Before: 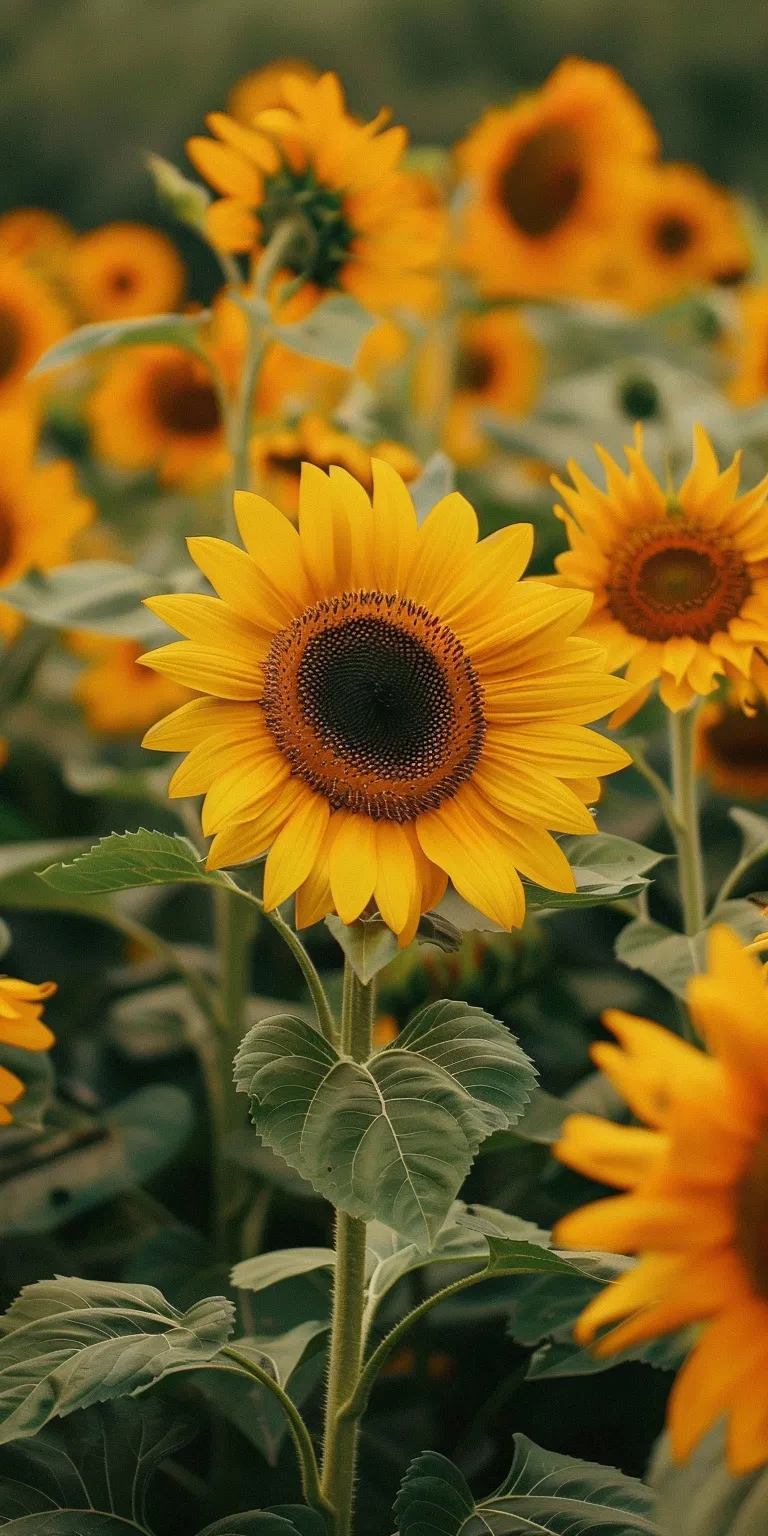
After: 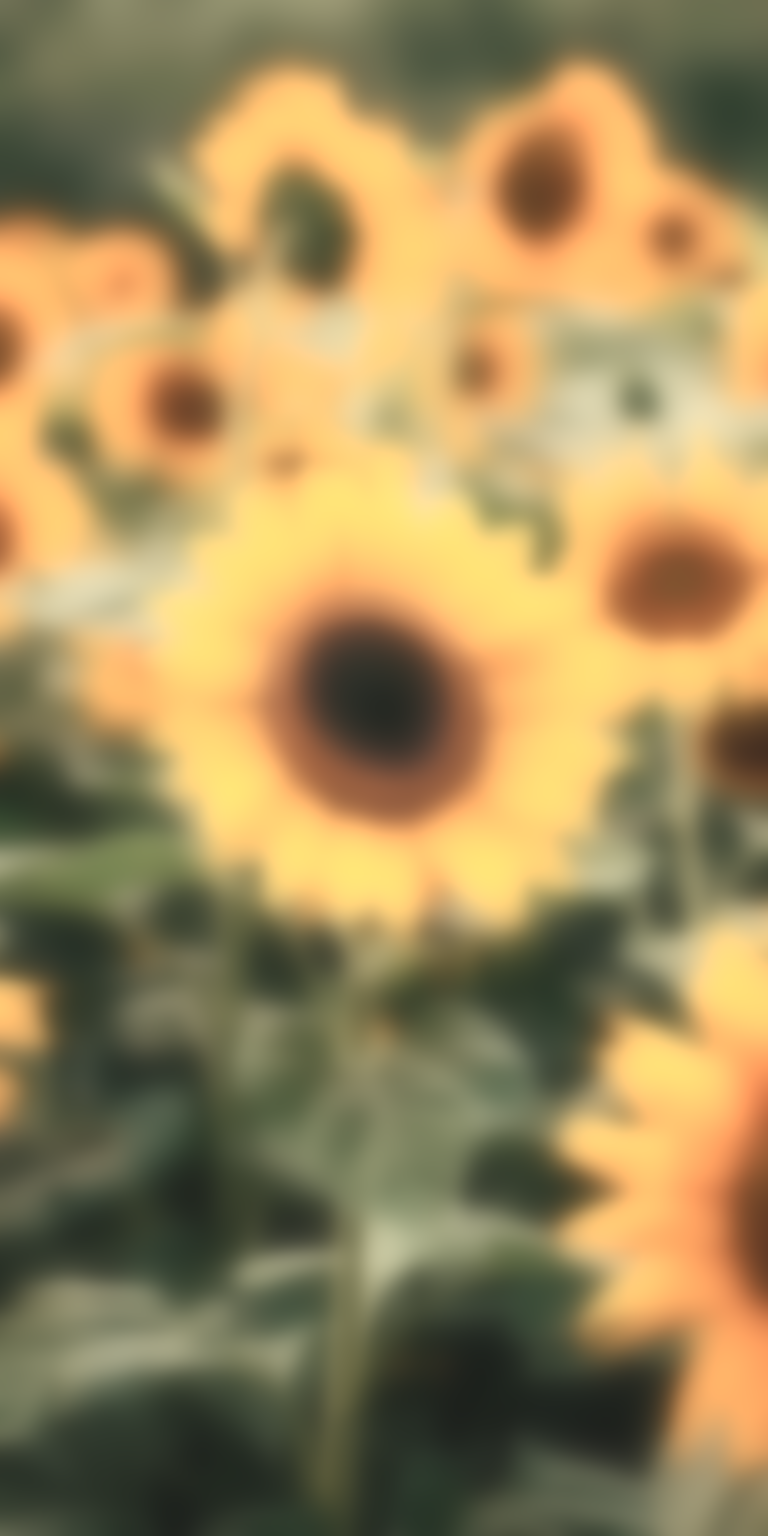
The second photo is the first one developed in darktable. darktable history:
lowpass: radius 16, unbound 0
contrast brightness saturation: contrast 0.43, brightness 0.56, saturation -0.19
